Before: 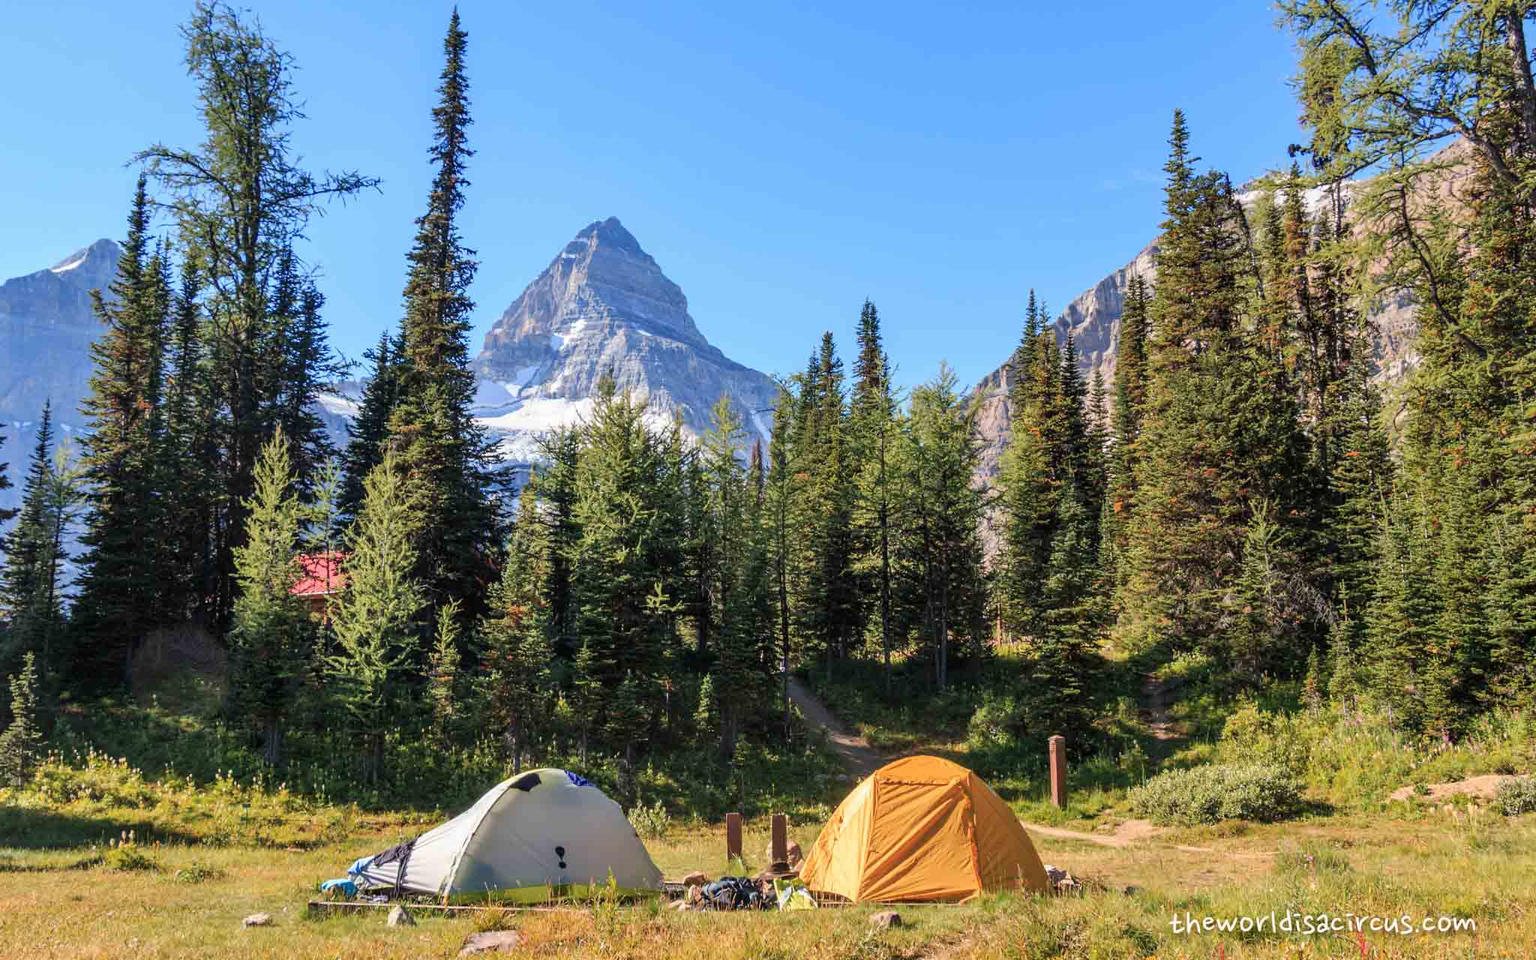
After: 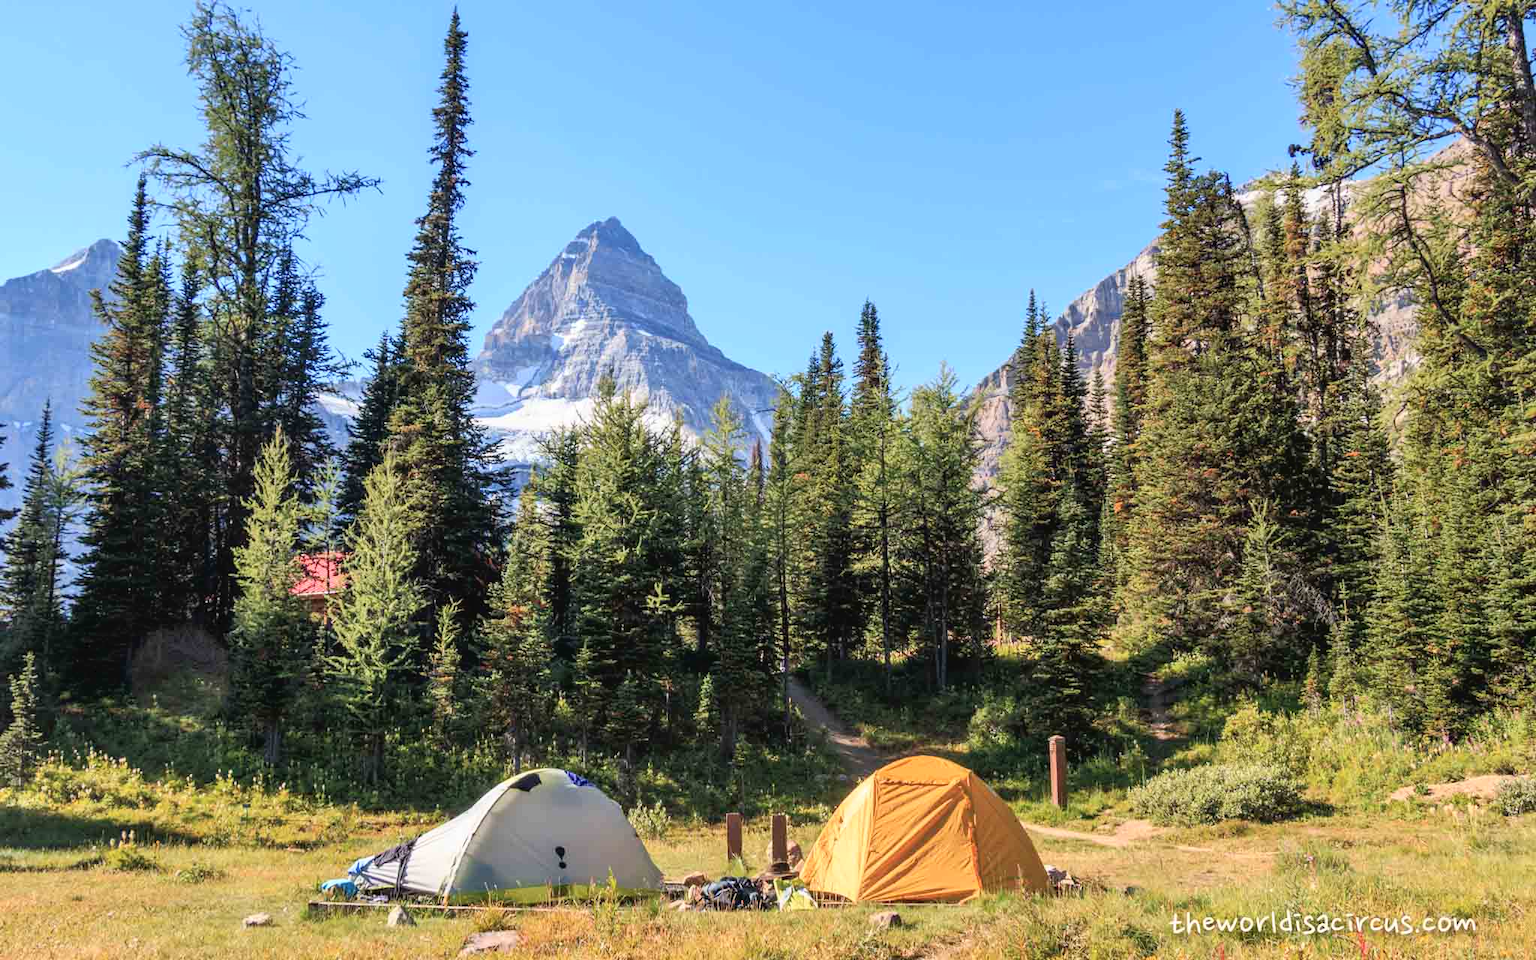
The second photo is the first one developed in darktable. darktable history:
tone curve: curves: ch0 [(0, 0) (0.003, 0.032) (0.011, 0.033) (0.025, 0.036) (0.044, 0.046) (0.069, 0.069) (0.1, 0.108) (0.136, 0.157) (0.177, 0.208) (0.224, 0.256) (0.277, 0.313) (0.335, 0.379) (0.399, 0.444) (0.468, 0.514) (0.543, 0.595) (0.623, 0.687) (0.709, 0.772) (0.801, 0.854) (0.898, 0.933) (1, 1)], color space Lab, independent channels, preserve colors none
